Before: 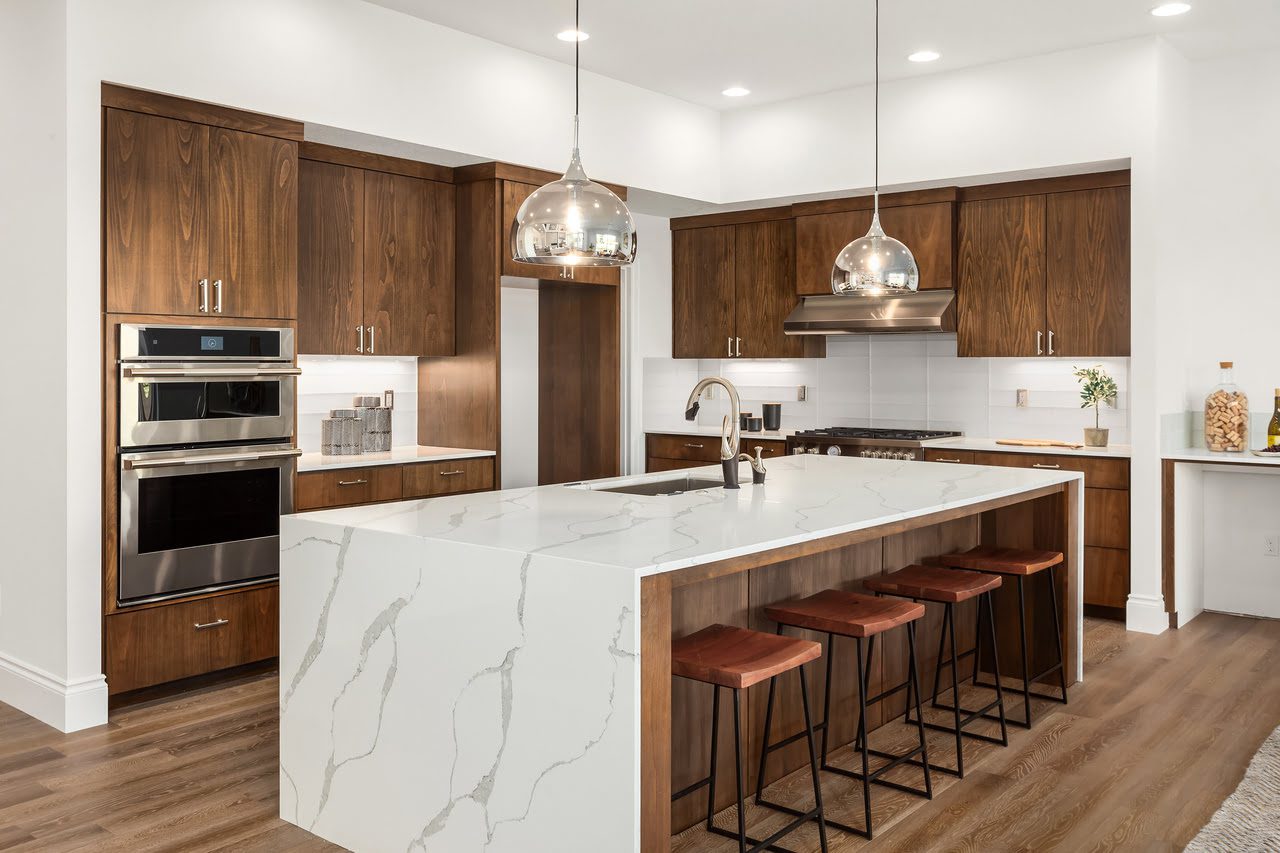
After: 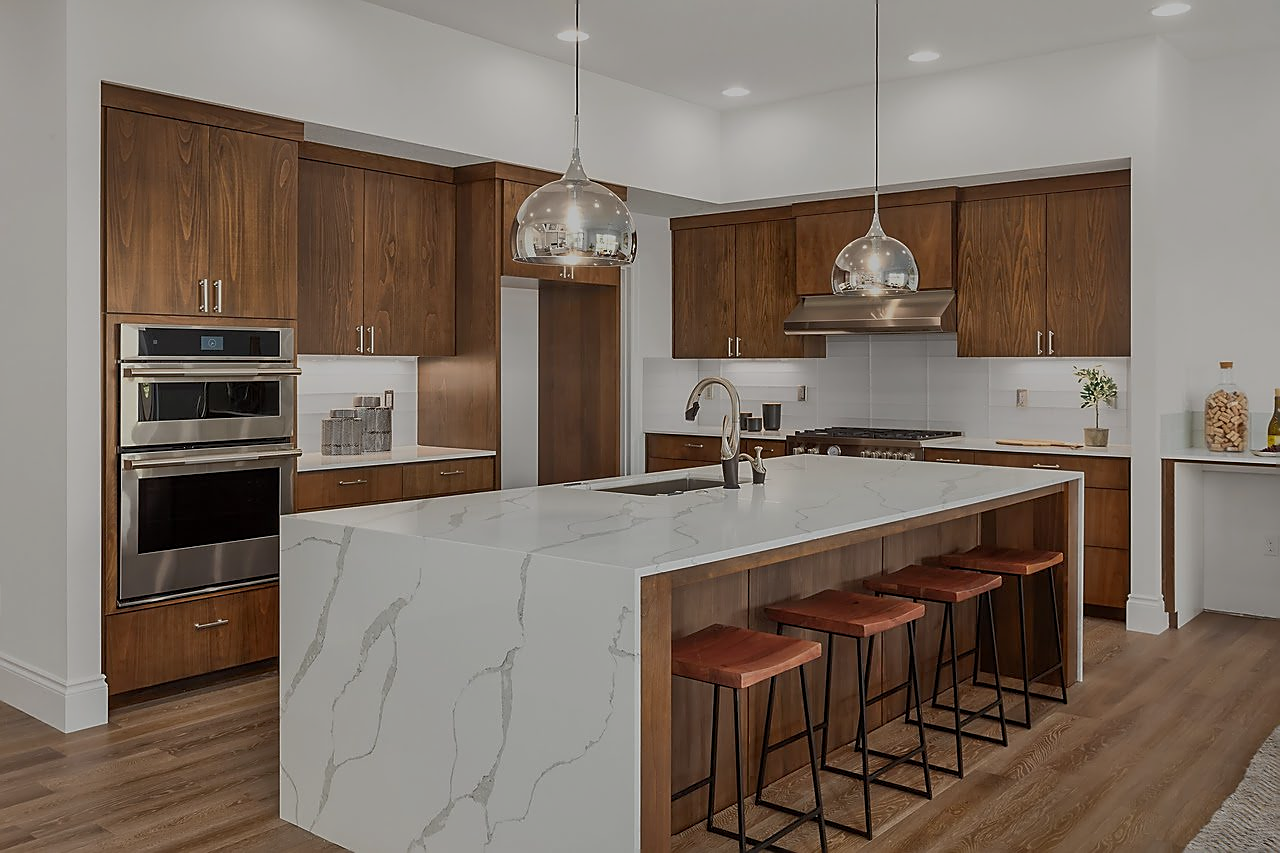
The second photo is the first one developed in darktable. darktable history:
tone equalizer: -8 EV -0.028 EV, -7 EV 0.038 EV, -6 EV -0.007 EV, -5 EV 0.006 EV, -4 EV -0.047 EV, -3 EV -0.239 EV, -2 EV -0.639 EV, -1 EV -0.985 EV, +0 EV -0.983 EV
contrast equalizer: y [[0.5 ×4, 0.483, 0.43], [0.5 ×6], [0.5 ×6], [0 ×6], [0 ×6]]
sharpen: radius 1.369, amount 1.246, threshold 0.637
